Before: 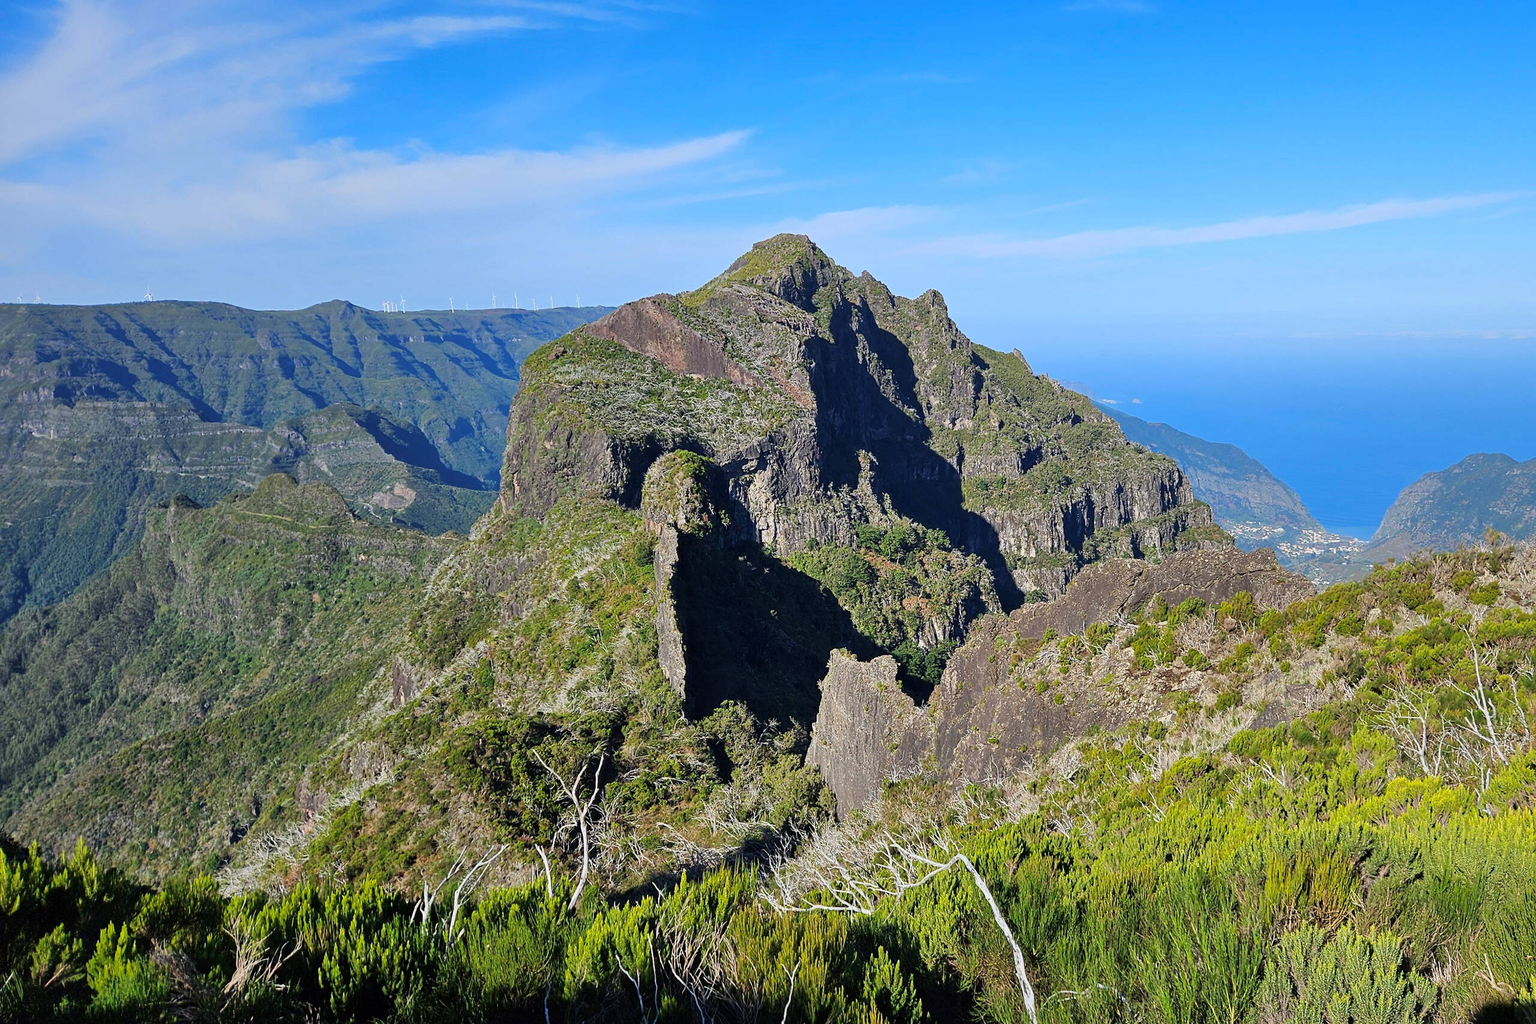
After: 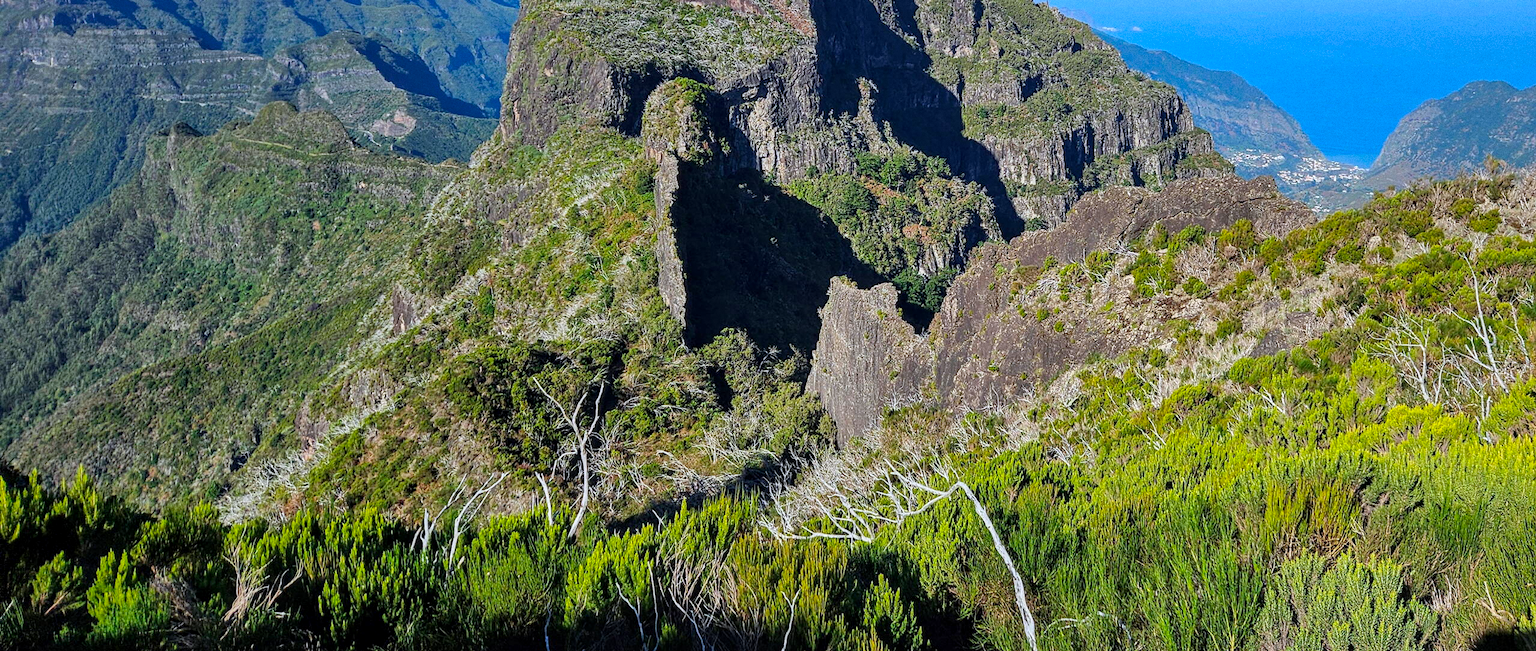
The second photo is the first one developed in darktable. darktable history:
white balance: red 0.976, blue 1.04
local contrast: on, module defaults
crop and rotate: top 36.435%
grain: on, module defaults
